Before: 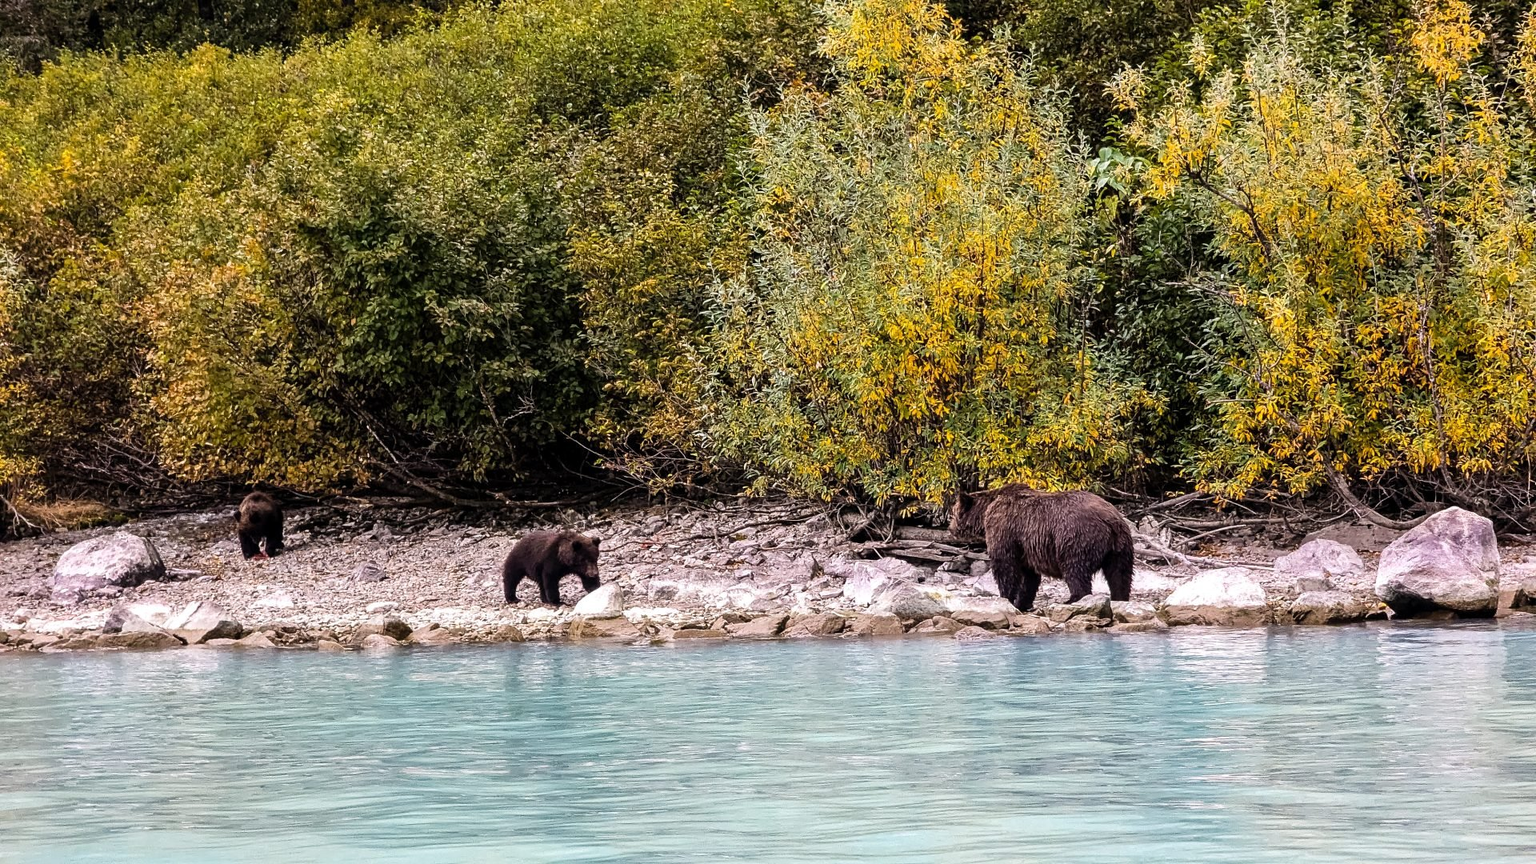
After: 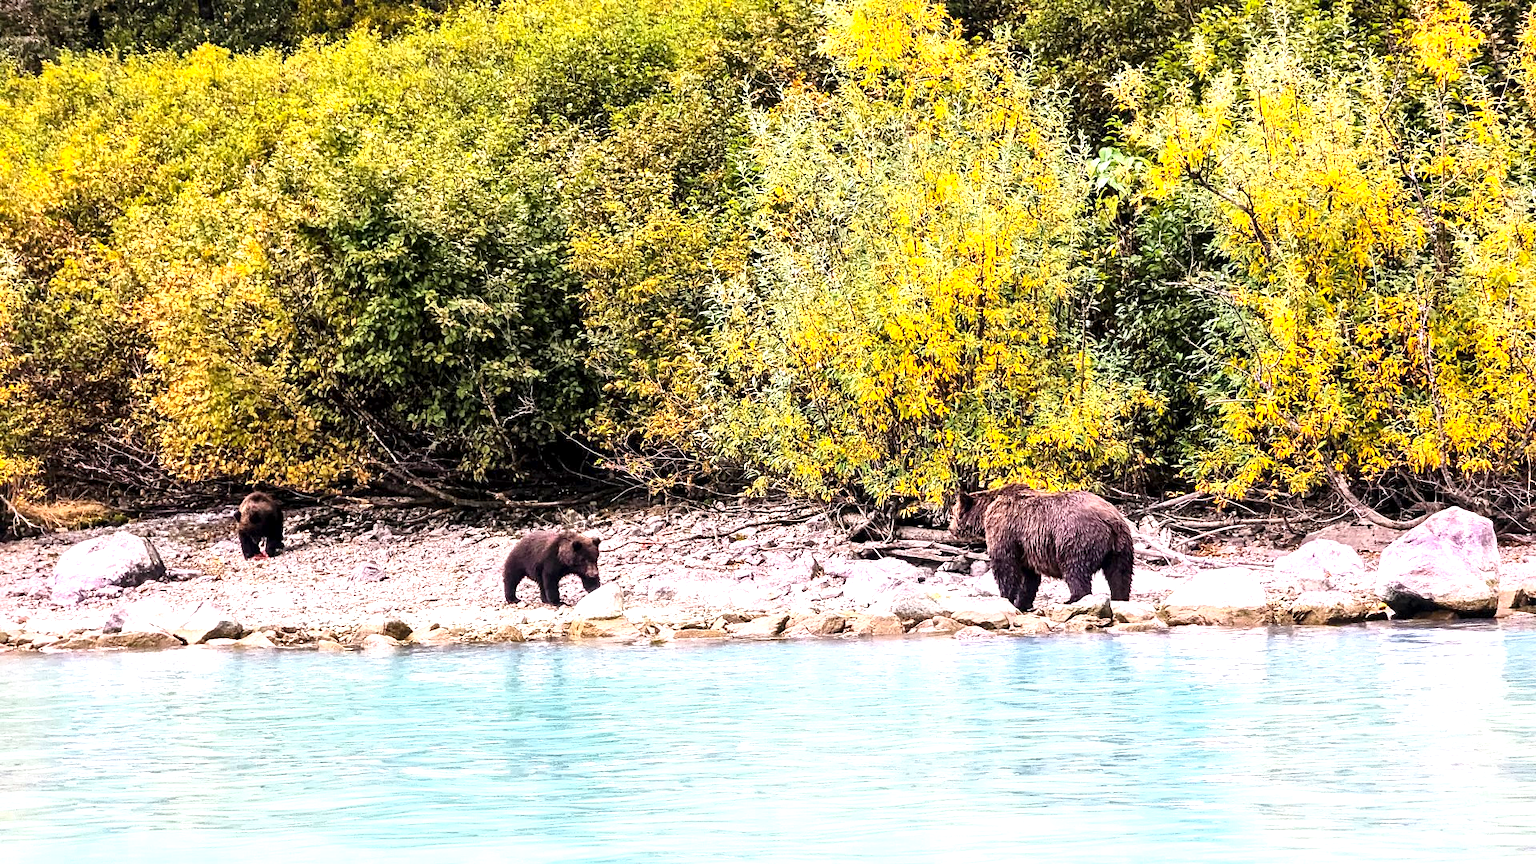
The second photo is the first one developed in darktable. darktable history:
exposure: black level correction 0, exposure 1 EV, compensate exposure bias true, compensate highlight preservation false
local contrast: mode bilateral grid, contrast 25, coarseness 59, detail 151%, midtone range 0.2
contrast brightness saturation: contrast 0.2, brightness 0.169, saturation 0.222
